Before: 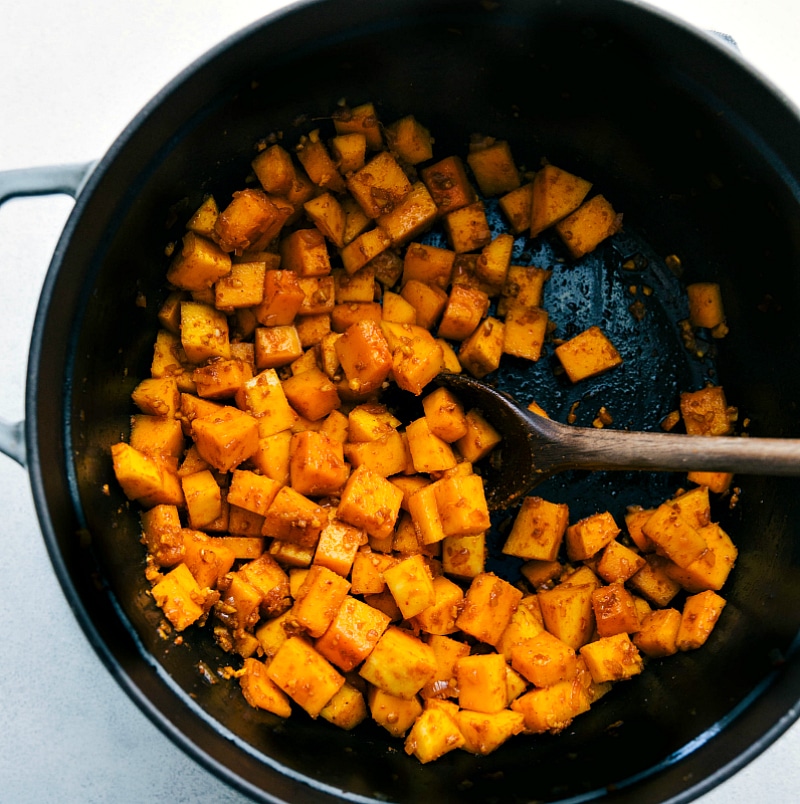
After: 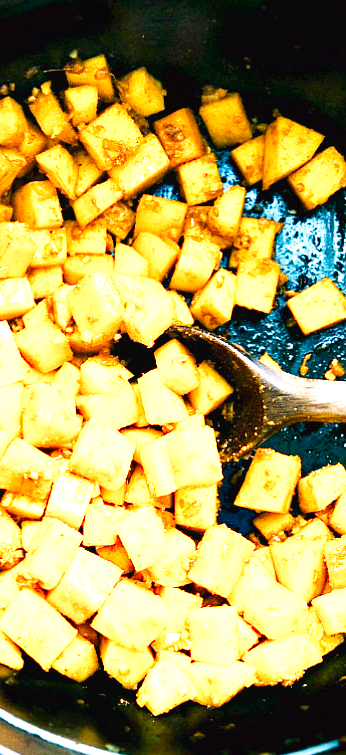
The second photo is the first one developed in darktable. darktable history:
crop: left 33.598%, top 5.981%, right 23.13%
exposure: black level correction 0.001, exposure 2.576 EV, compensate exposure bias true, compensate highlight preservation false
base curve: curves: ch0 [(0, 0.003) (0.001, 0.002) (0.006, 0.004) (0.02, 0.022) (0.048, 0.086) (0.094, 0.234) (0.162, 0.431) (0.258, 0.629) (0.385, 0.8) (0.548, 0.918) (0.751, 0.988) (1, 1)], preserve colors none
